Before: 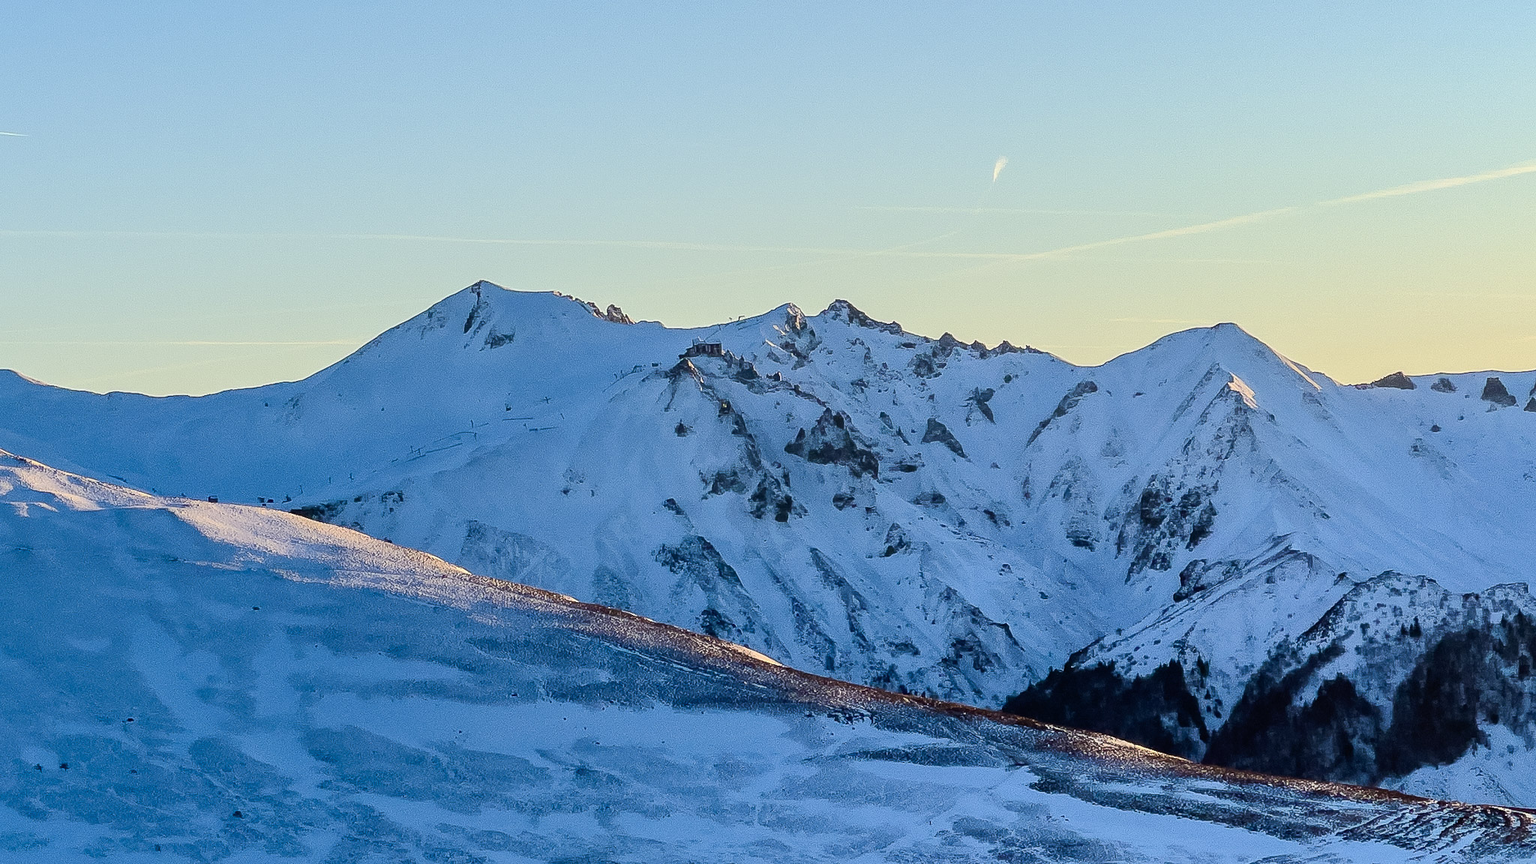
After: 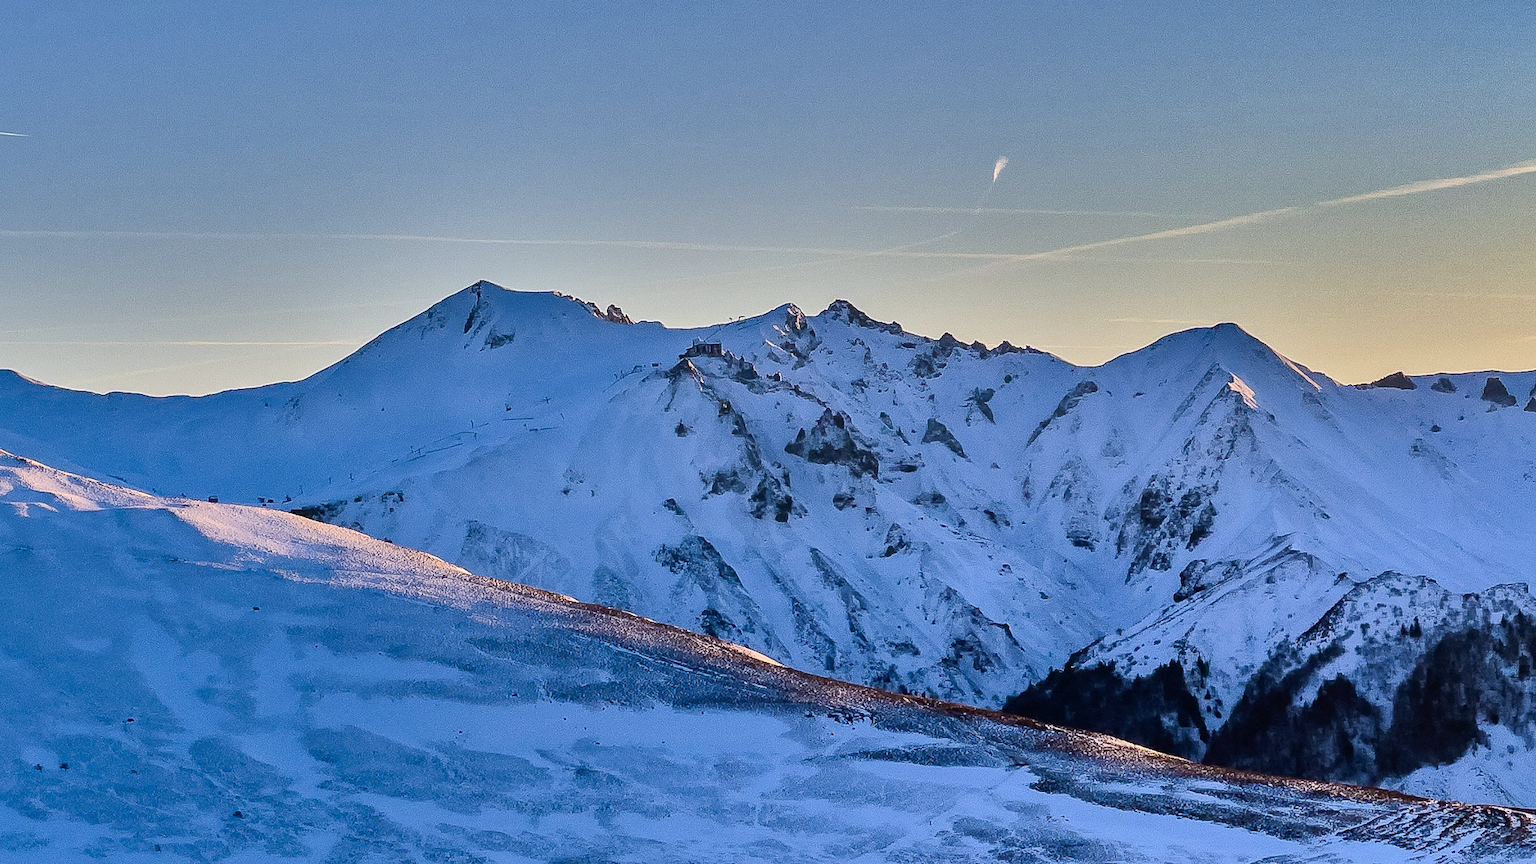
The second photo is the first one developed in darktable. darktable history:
shadows and highlights: shadows 24.5, highlights -78.15, soften with gaussian
white balance: red 1.05, blue 1.072
